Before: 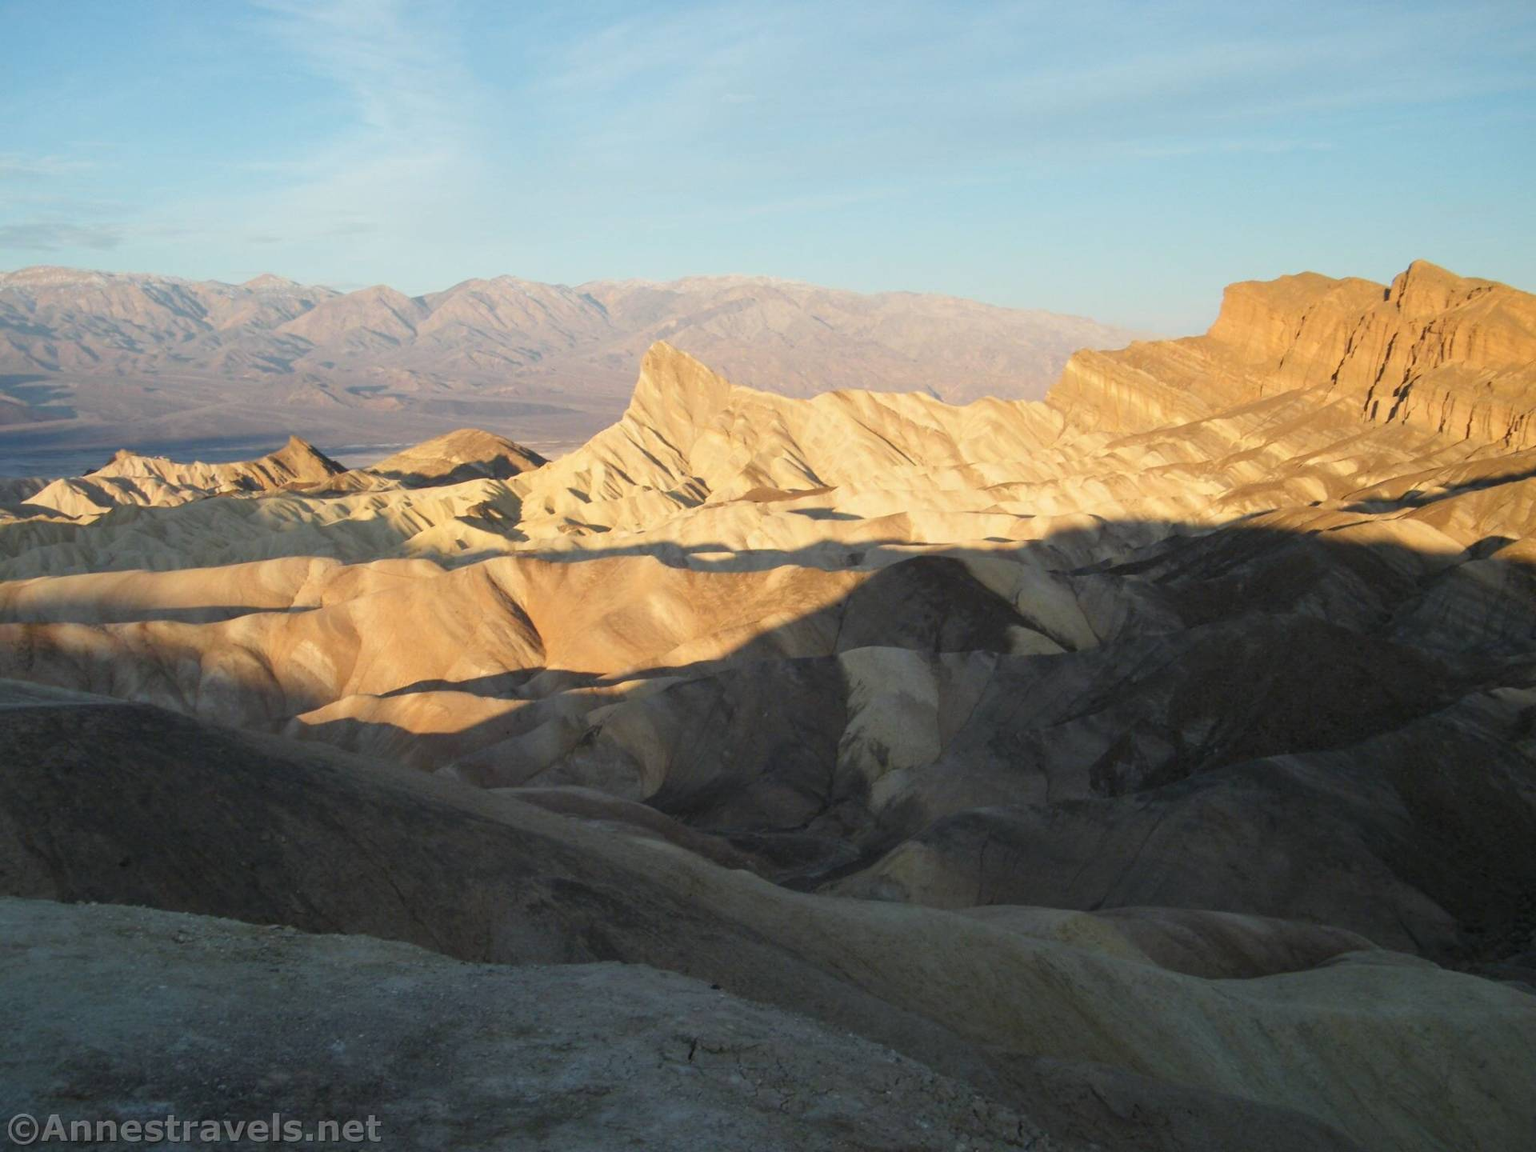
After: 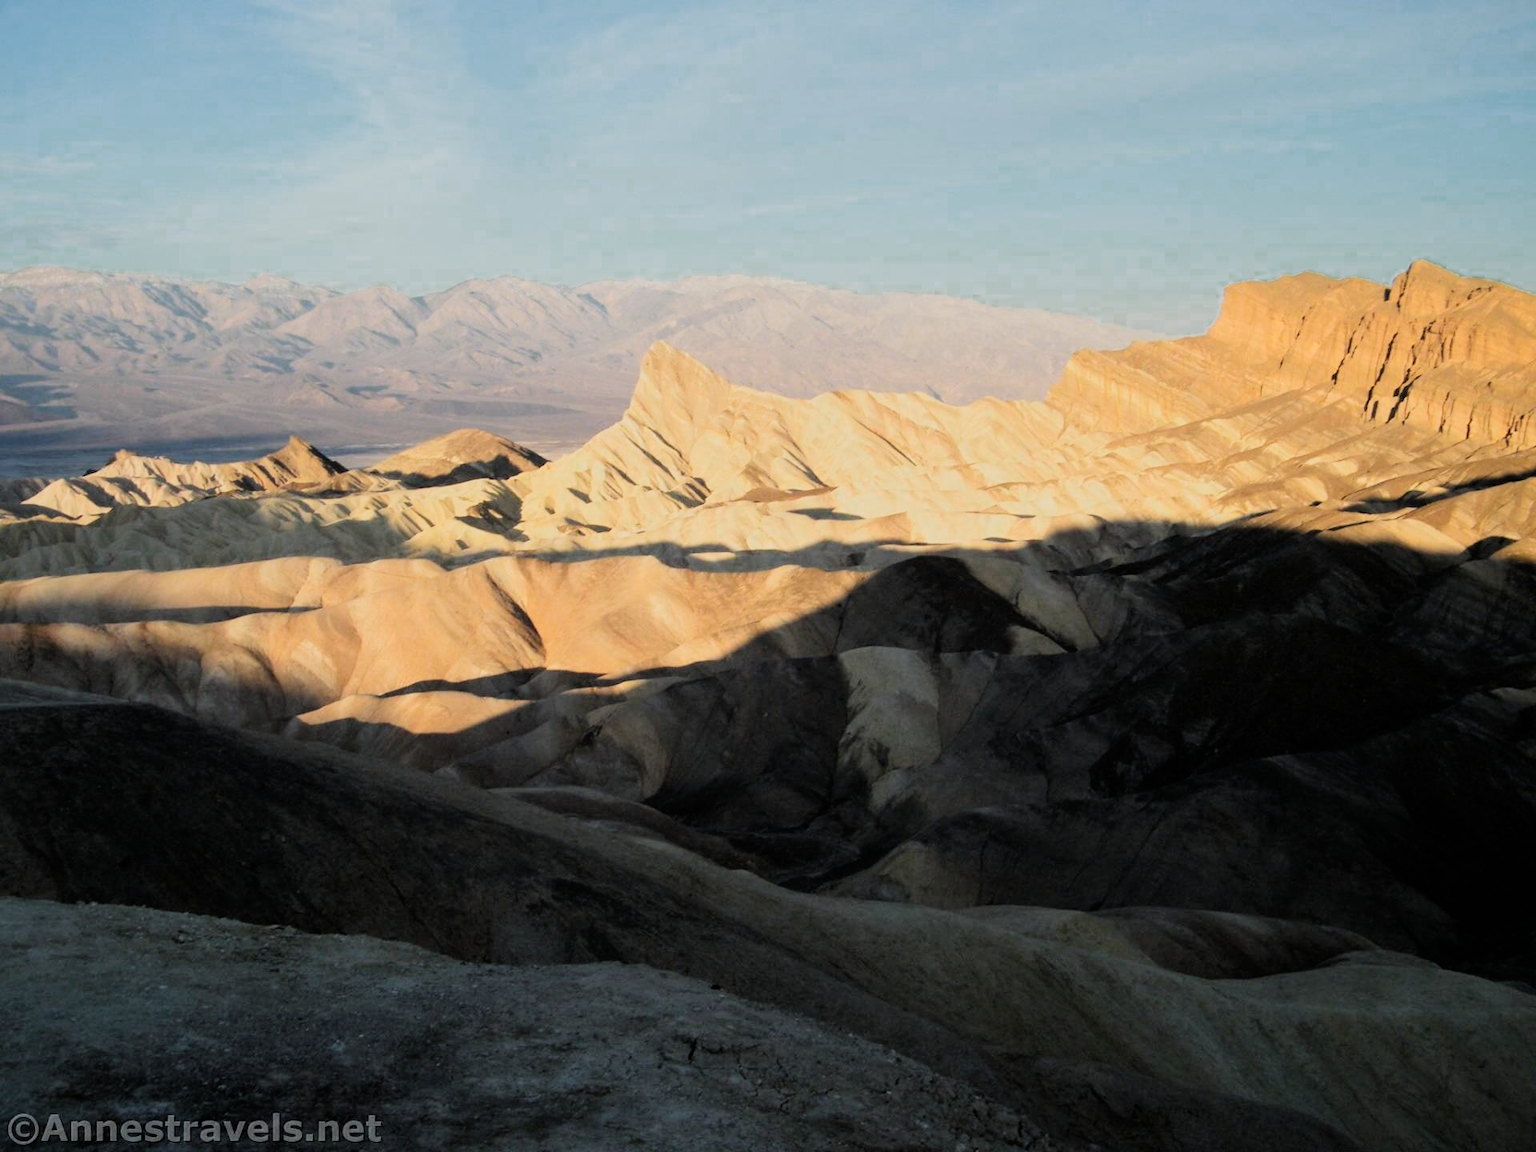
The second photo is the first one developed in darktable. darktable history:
filmic rgb: black relative exposure -5 EV, hardness 2.88, contrast 1.3, highlights saturation mix -30%
color zones: curves: ch0 [(0.25, 0.5) (0.347, 0.092) (0.75, 0.5)]; ch1 [(0.25, 0.5) (0.33, 0.51) (0.75, 0.5)]
